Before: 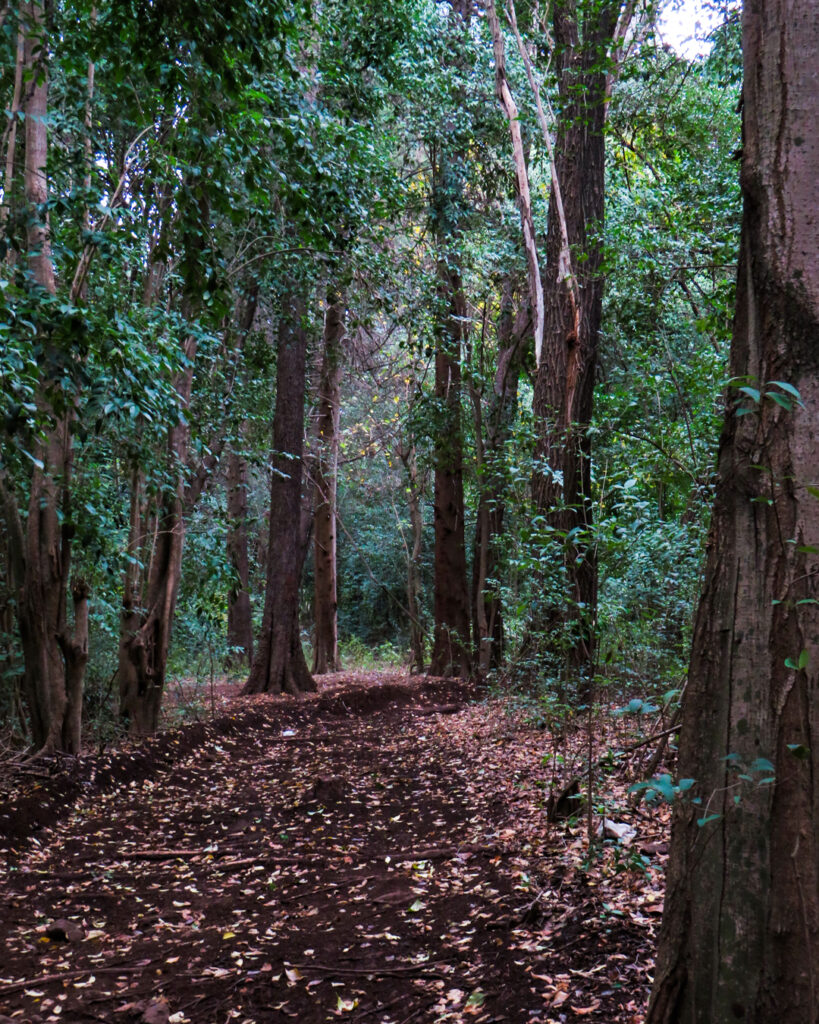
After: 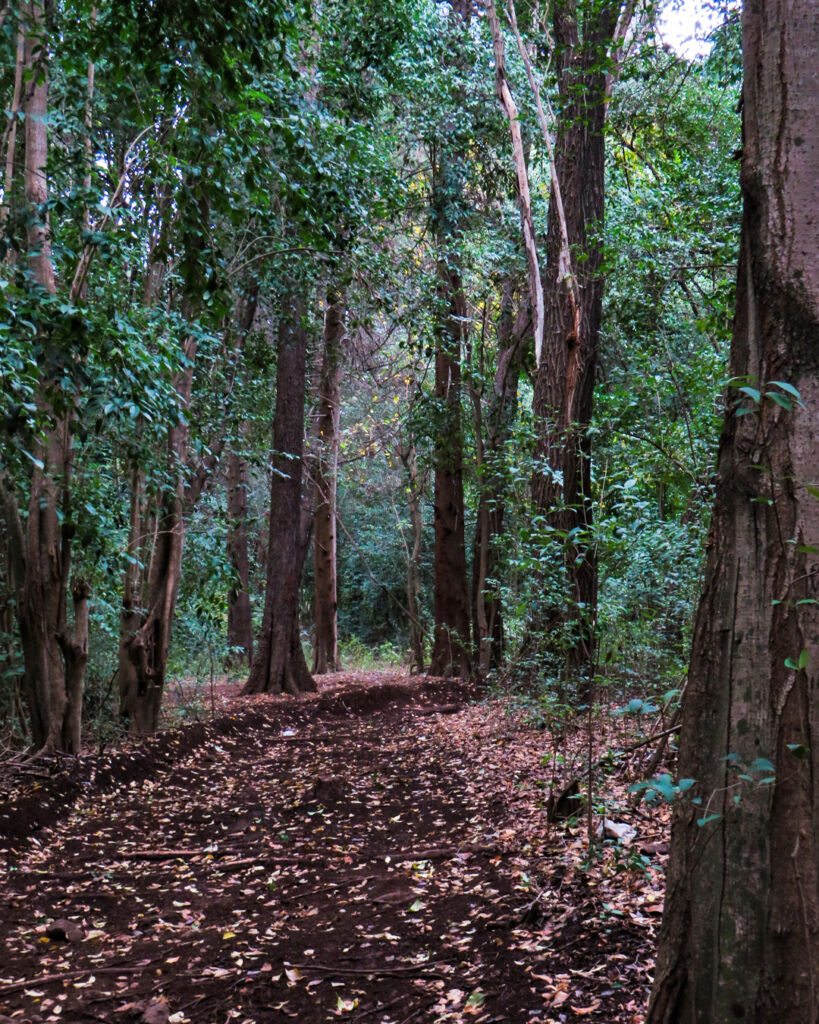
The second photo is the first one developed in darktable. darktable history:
shadows and highlights: shadows 32.07, highlights -33.16, soften with gaussian
